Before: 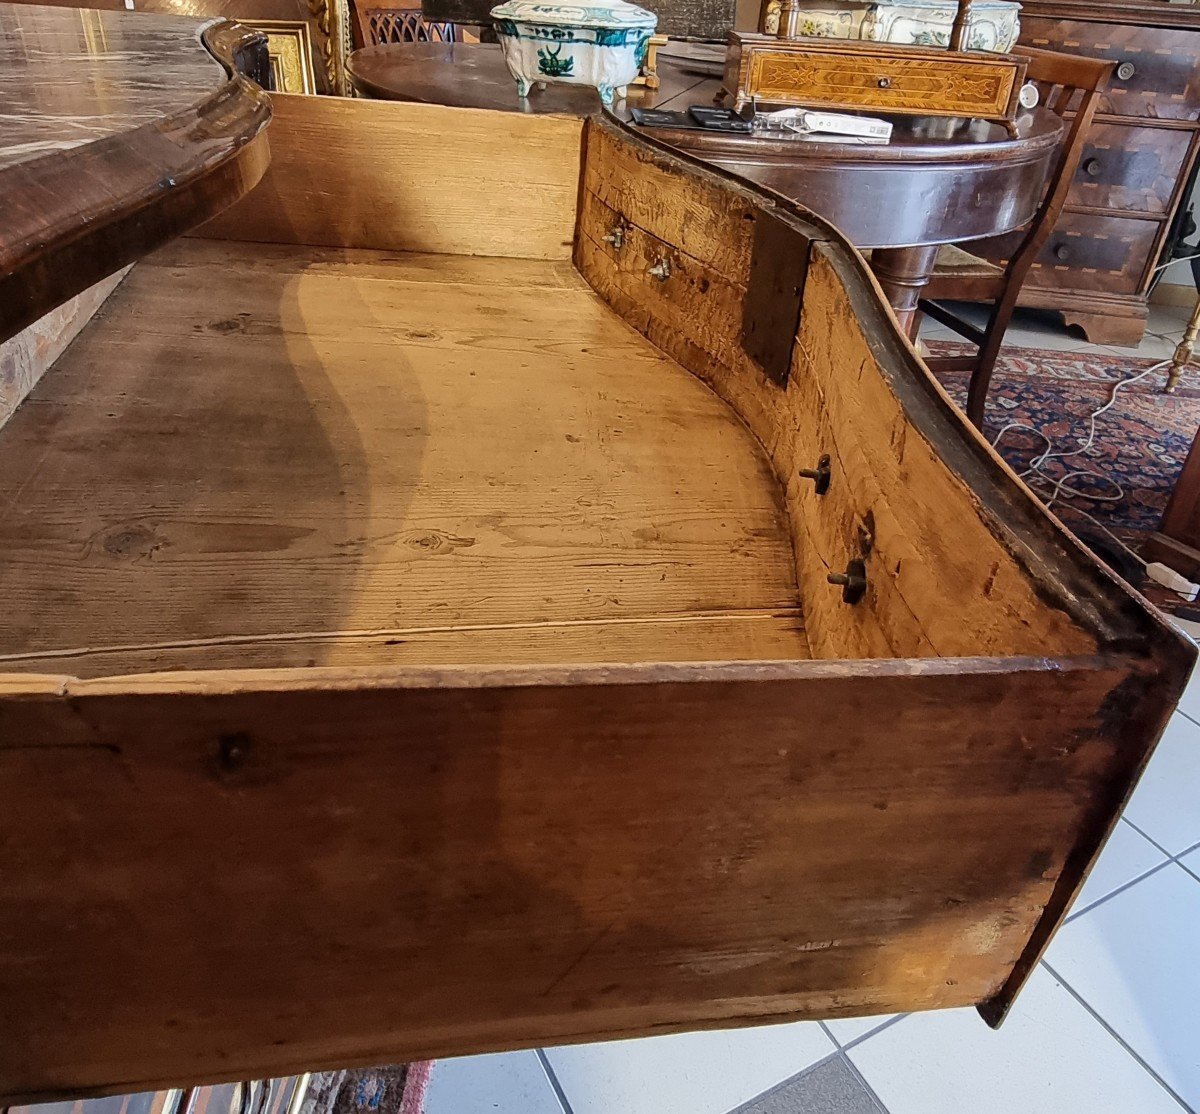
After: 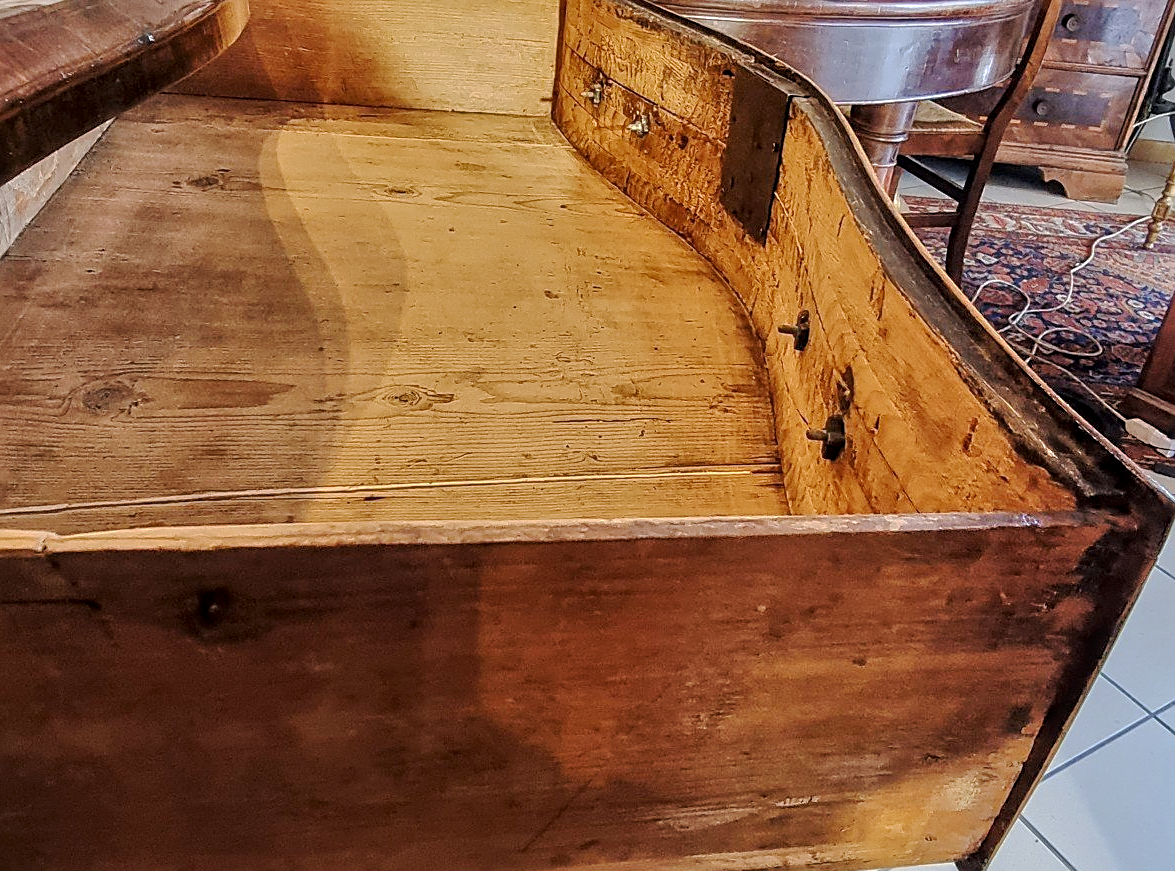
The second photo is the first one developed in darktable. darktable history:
tone curve: curves: ch0 [(0, 0) (0.003, 0.01) (0.011, 0.014) (0.025, 0.029) (0.044, 0.051) (0.069, 0.072) (0.1, 0.097) (0.136, 0.123) (0.177, 0.16) (0.224, 0.2) (0.277, 0.248) (0.335, 0.305) (0.399, 0.37) (0.468, 0.454) (0.543, 0.534) (0.623, 0.609) (0.709, 0.681) (0.801, 0.752) (0.898, 0.841) (1, 1)], preserve colors none
crop and rotate: left 1.813%, top 12.999%, right 0.268%, bottom 8.759%
local contrast: on, module defaults
sharpen: on, module defaults
tone equalizer: -7 EV 0.151 EV, -6 EV 0.603 EV, -5 EV 1.18 EV, -4 EV 1.37 EV, -3 EV 1.13 EV, -2 EV 0.6 EV, -1 EV 0.163 EV, mask exposure compensation -0.507 EV
exposure: exposure -0.215 EV, compensate highlight preservation false
color balance rgb: perceptual saturation grading › global saturation -2.073%, perceptual saturation grading › highlights -7.485%, perceptual saturation grading › mid-tones 7.859%, perceptual saturation grading › shadows 3.62%, global vibrance 20%
